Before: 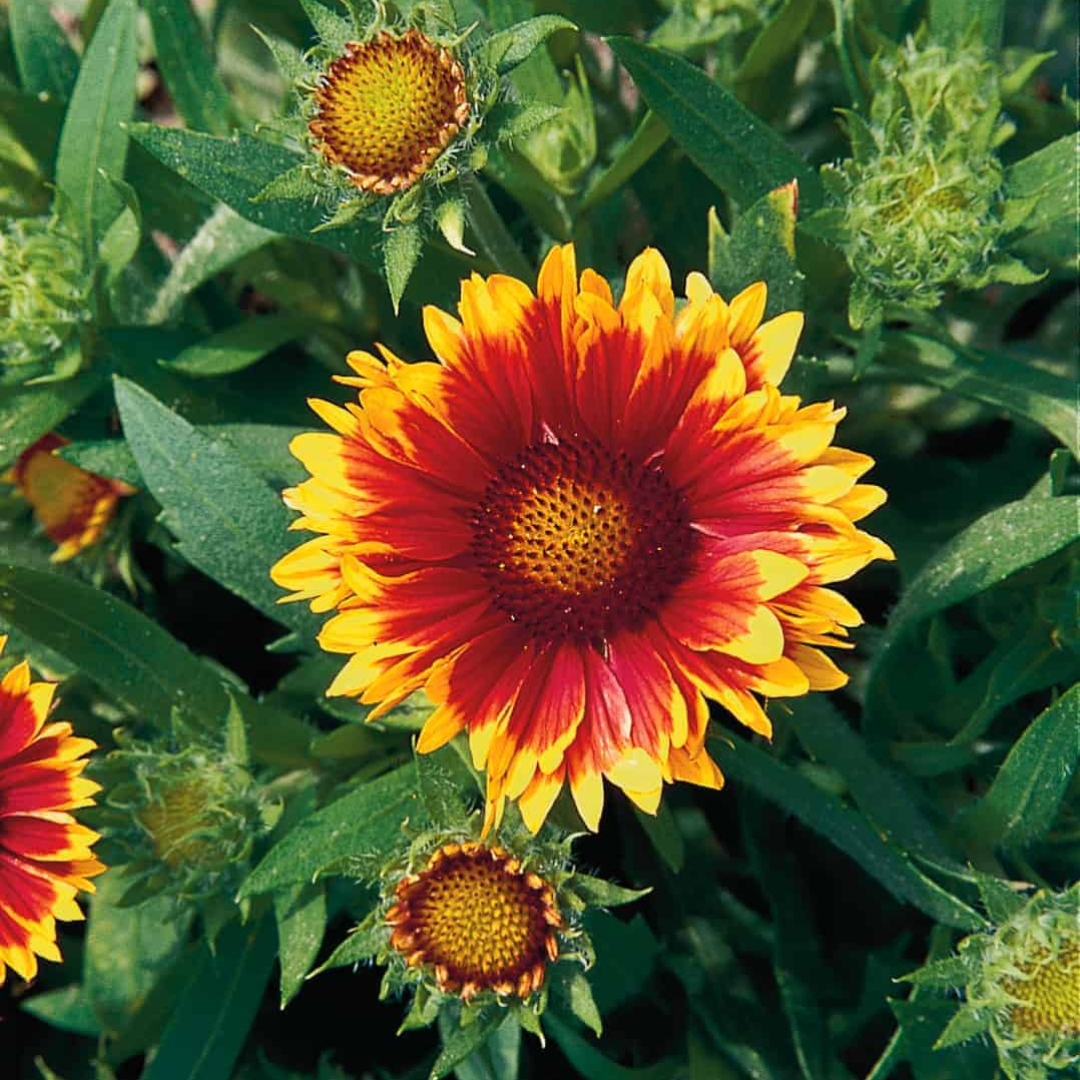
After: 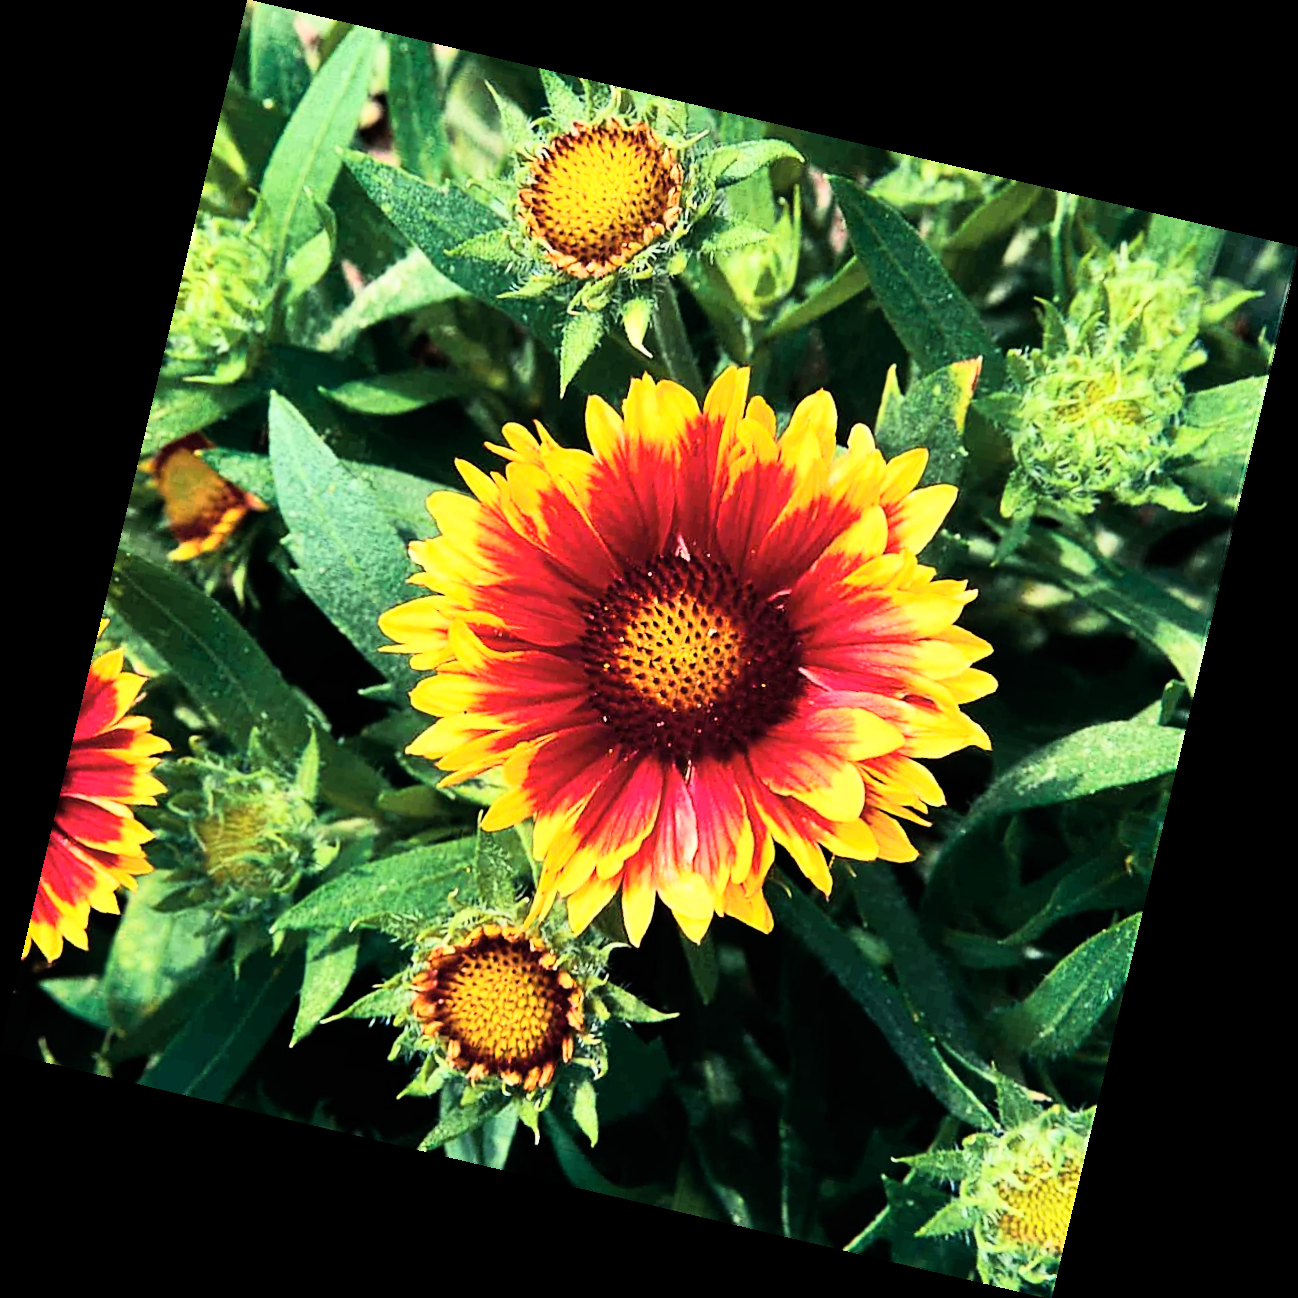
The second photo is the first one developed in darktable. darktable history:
rotate and perspective: rotation 13.27°, automatic cropping off
rgb curve: curves: ch0 [(0, 0) (0.21, 0.15) (0.24, 0.21) (0.5, 0.75) (0.75, 0.96) (0.89, 0.99) (1, 1)]; ch1 [(0, 0.02) (0.21, 0.13) (0.25, 0.2) (0.5, 0.67) (0.75, 0.9) (0.89, 0.97) (1, 1)]; ch2 [(0, 0.02) (0.21, 0.13) (0.25, 0.2) (0.5, 0.67) (0.75, 0.9) (0.89, 0.97) (1, 1)], compensate middle gray true
